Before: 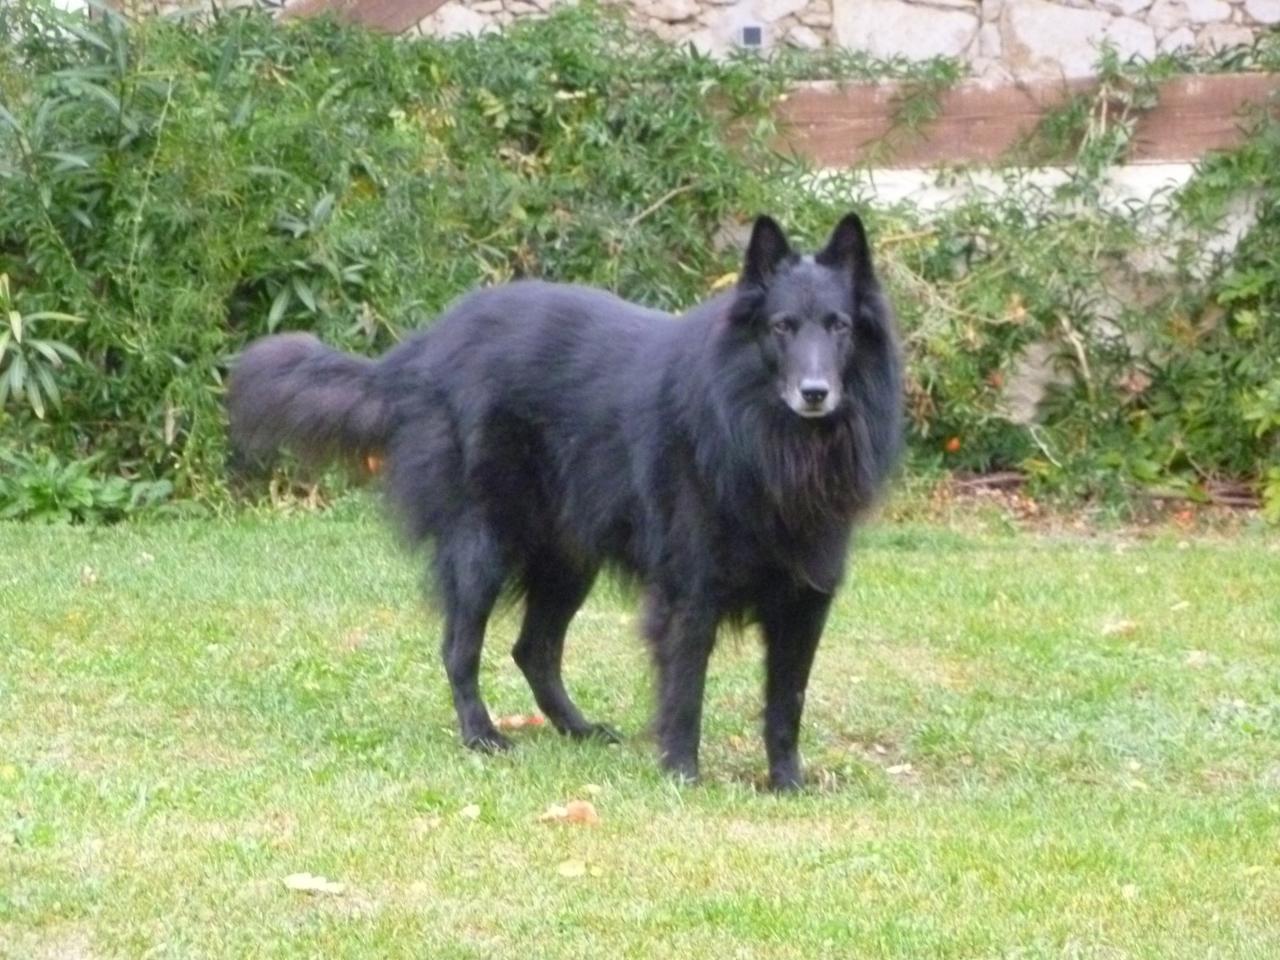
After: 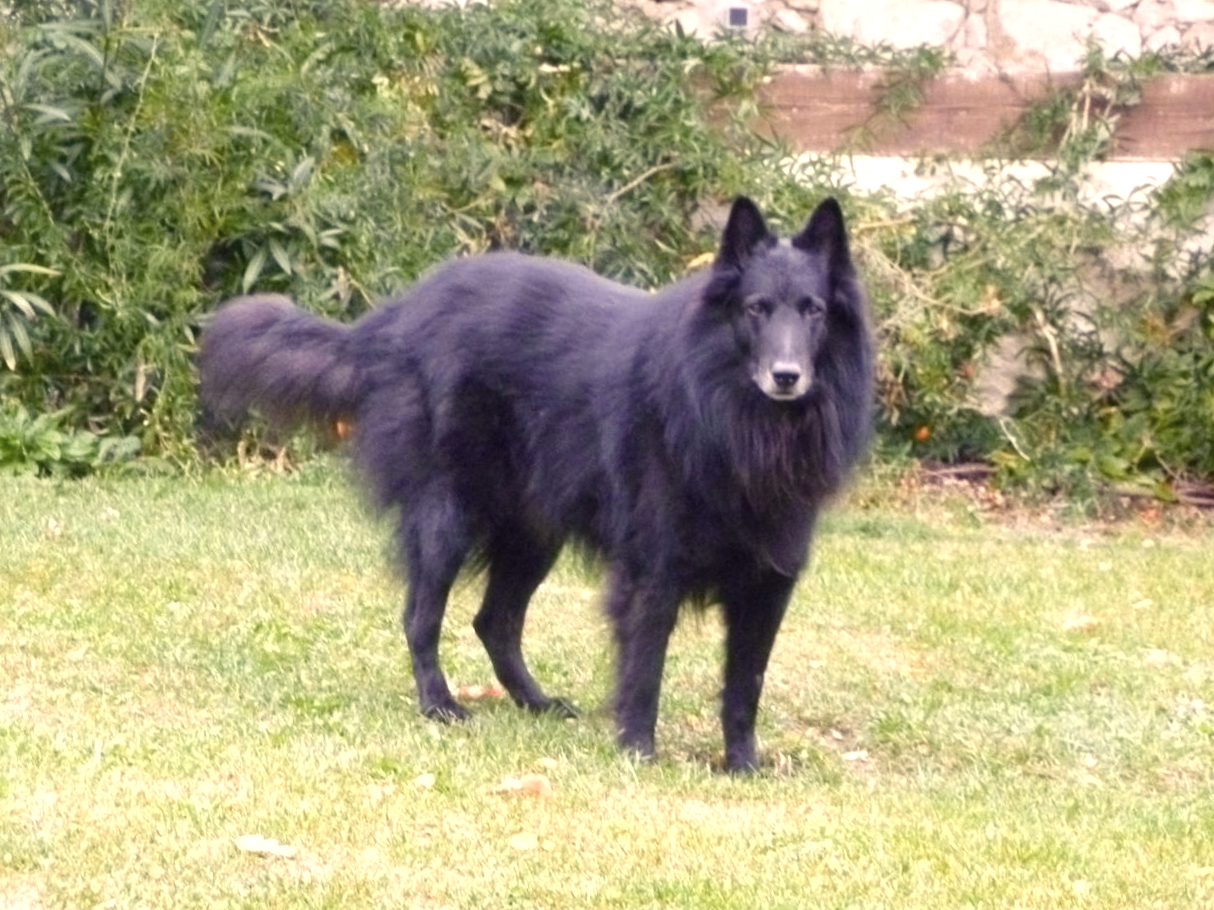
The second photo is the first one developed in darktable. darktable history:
crop and rotate: angle -2.36°
color correction: highlights a* 5.49, highlights b* 5.2, saturation 0.654
color balance rgb: shadows lift › luminance -22.037%, shadows lift › chroma 9.235%, shadows lift › hue 284.86°, highlights gain › chroma 2.991%, highlights gain › hue 60.14°, shadows fall-off 101.224%, perceptual saturation grading › global saturation 20%, perceptual saturation grading › highlights -14.339%, perceptual saturation grading › shadows 49.223%, perceptual brilliance grading › highlights 10.222%, perceptual brilliance grading › mid-tones 5.53%, mask middle-gray fulcrum 22.248%
